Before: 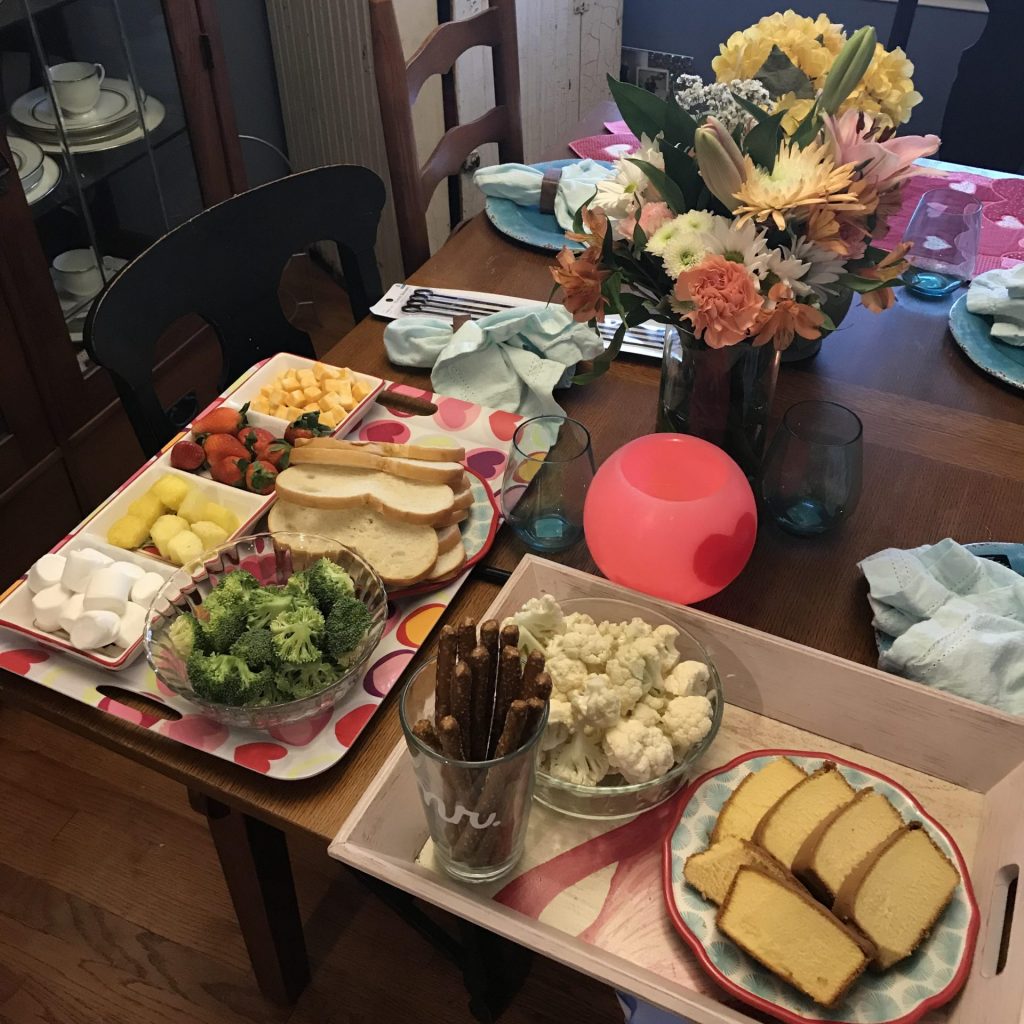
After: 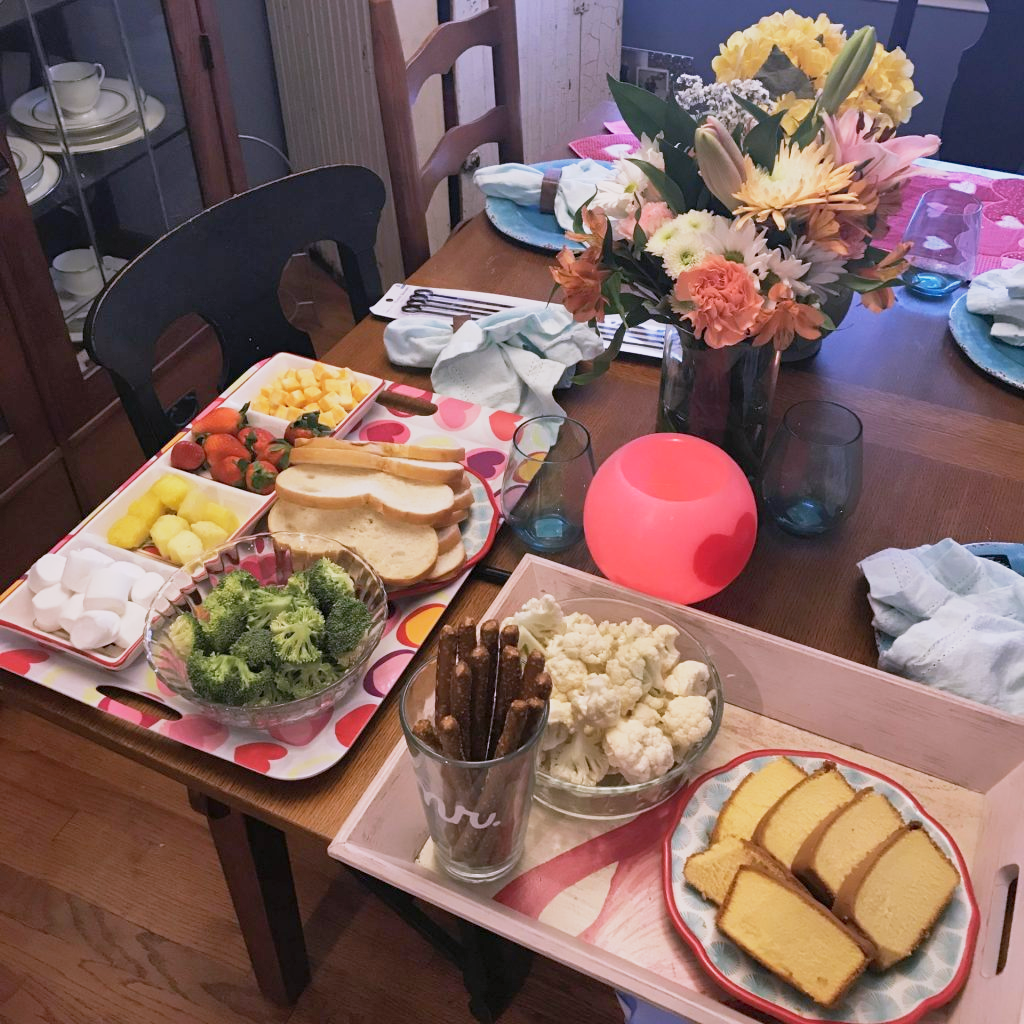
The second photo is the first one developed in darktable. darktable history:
white balance: red 1.042, blue 1.17
rotate and perspective: automatic cropping off
shadows and highlights: on, module defaults
base curve: curves: ch0 [(0, 0) (0.088, 0.125) (0.176, 0.251) (0.354, 0.501) (0.613, 0.749) (1, 0.877)], preserve colors none
